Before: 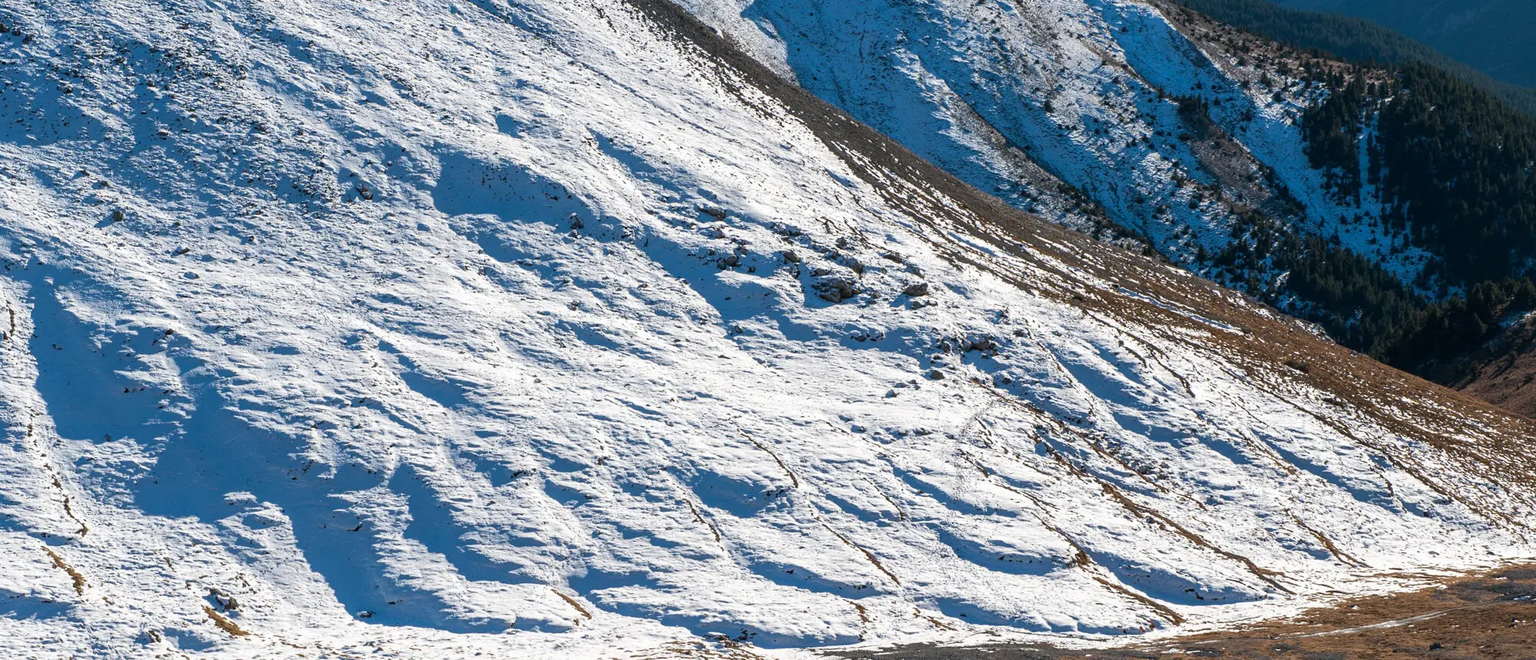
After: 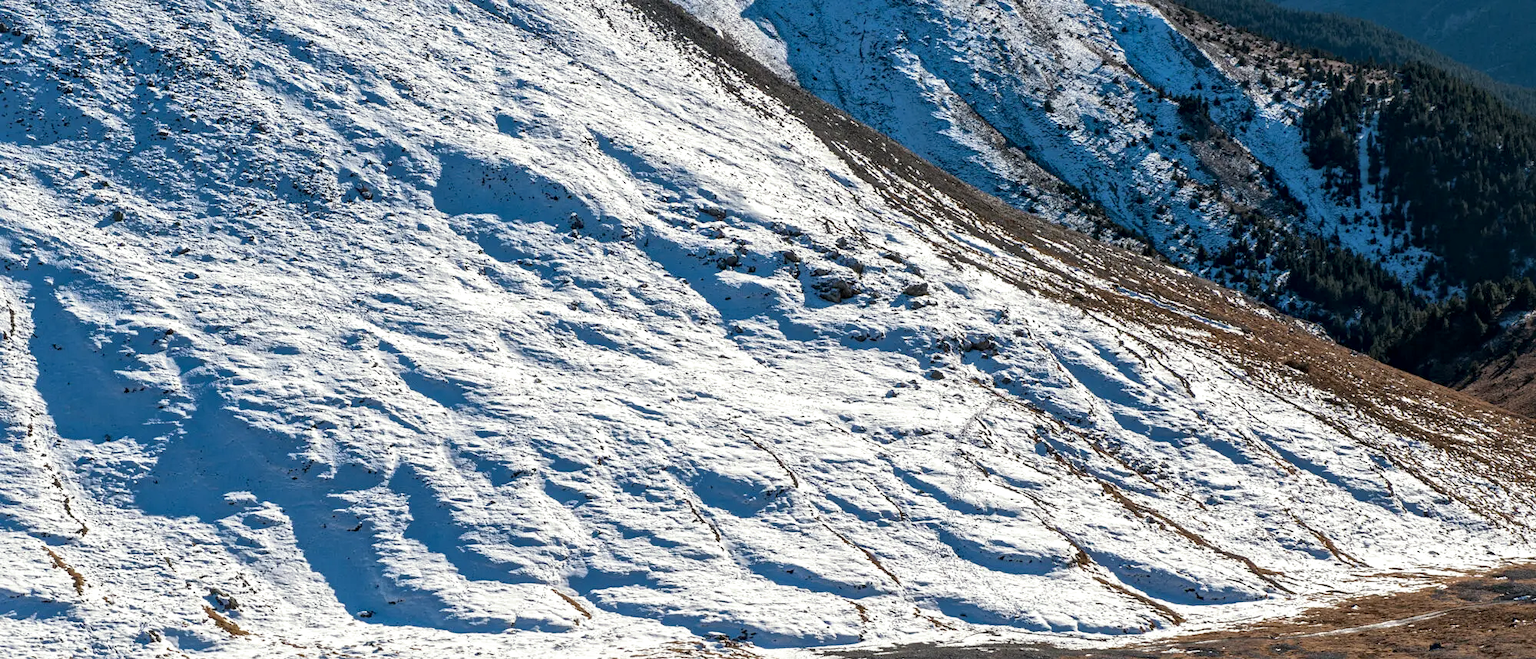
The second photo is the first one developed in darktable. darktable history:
split-toning: shadows › saturation 0.61, highlights › saturation 0.58, balance -28.74, compress 87.36%
local contrast: mode bilateral grid, contrast 20, coarseness 19, detail 163%, midtone range 0.2
